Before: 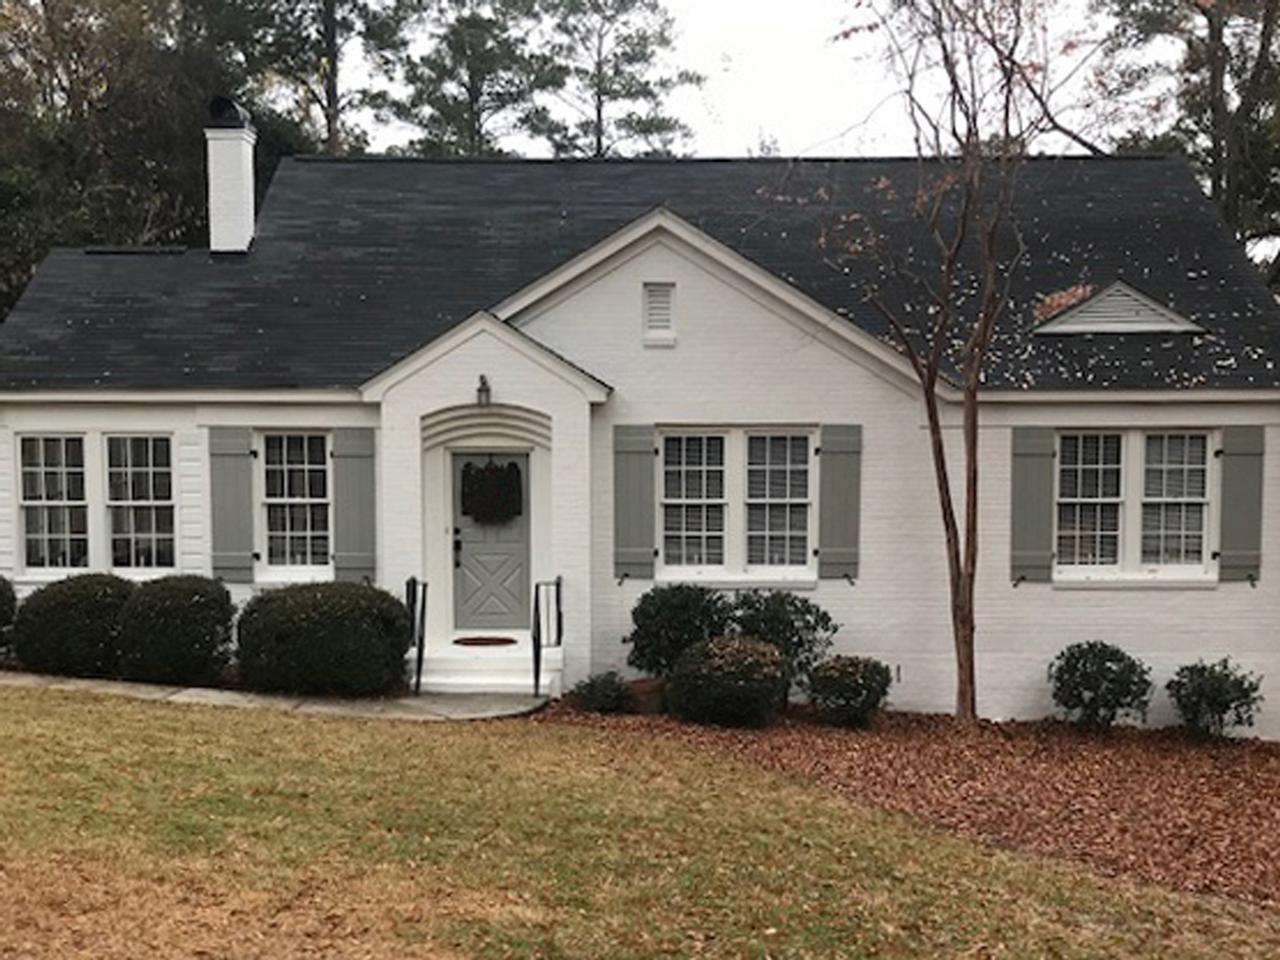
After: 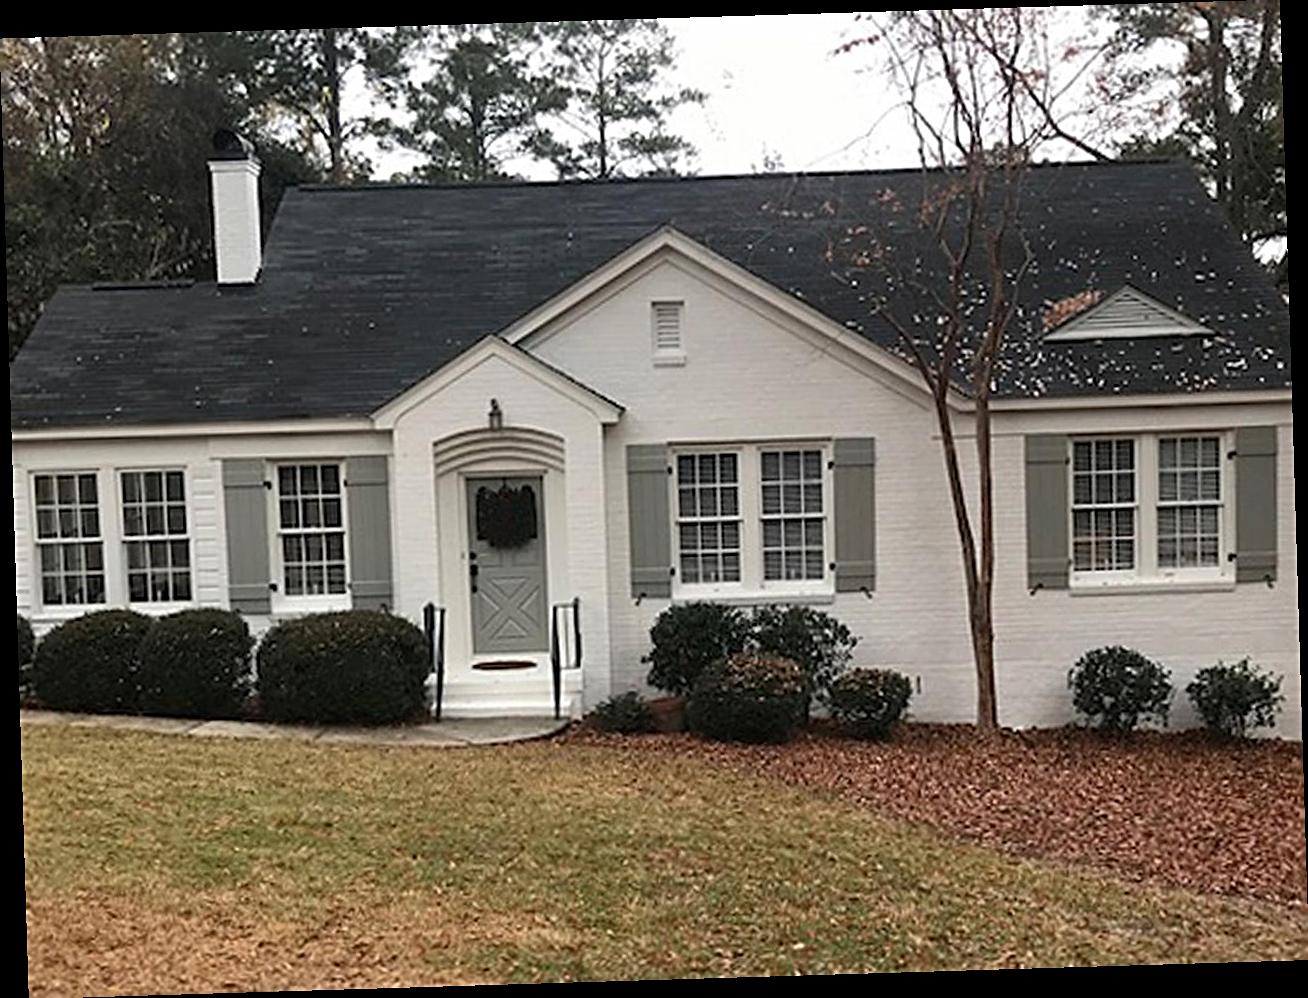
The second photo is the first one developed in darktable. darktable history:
sharpen: radius 2.543, amount 0.636
rotate and perspective: rotation -1.75°, automatic cropping off
